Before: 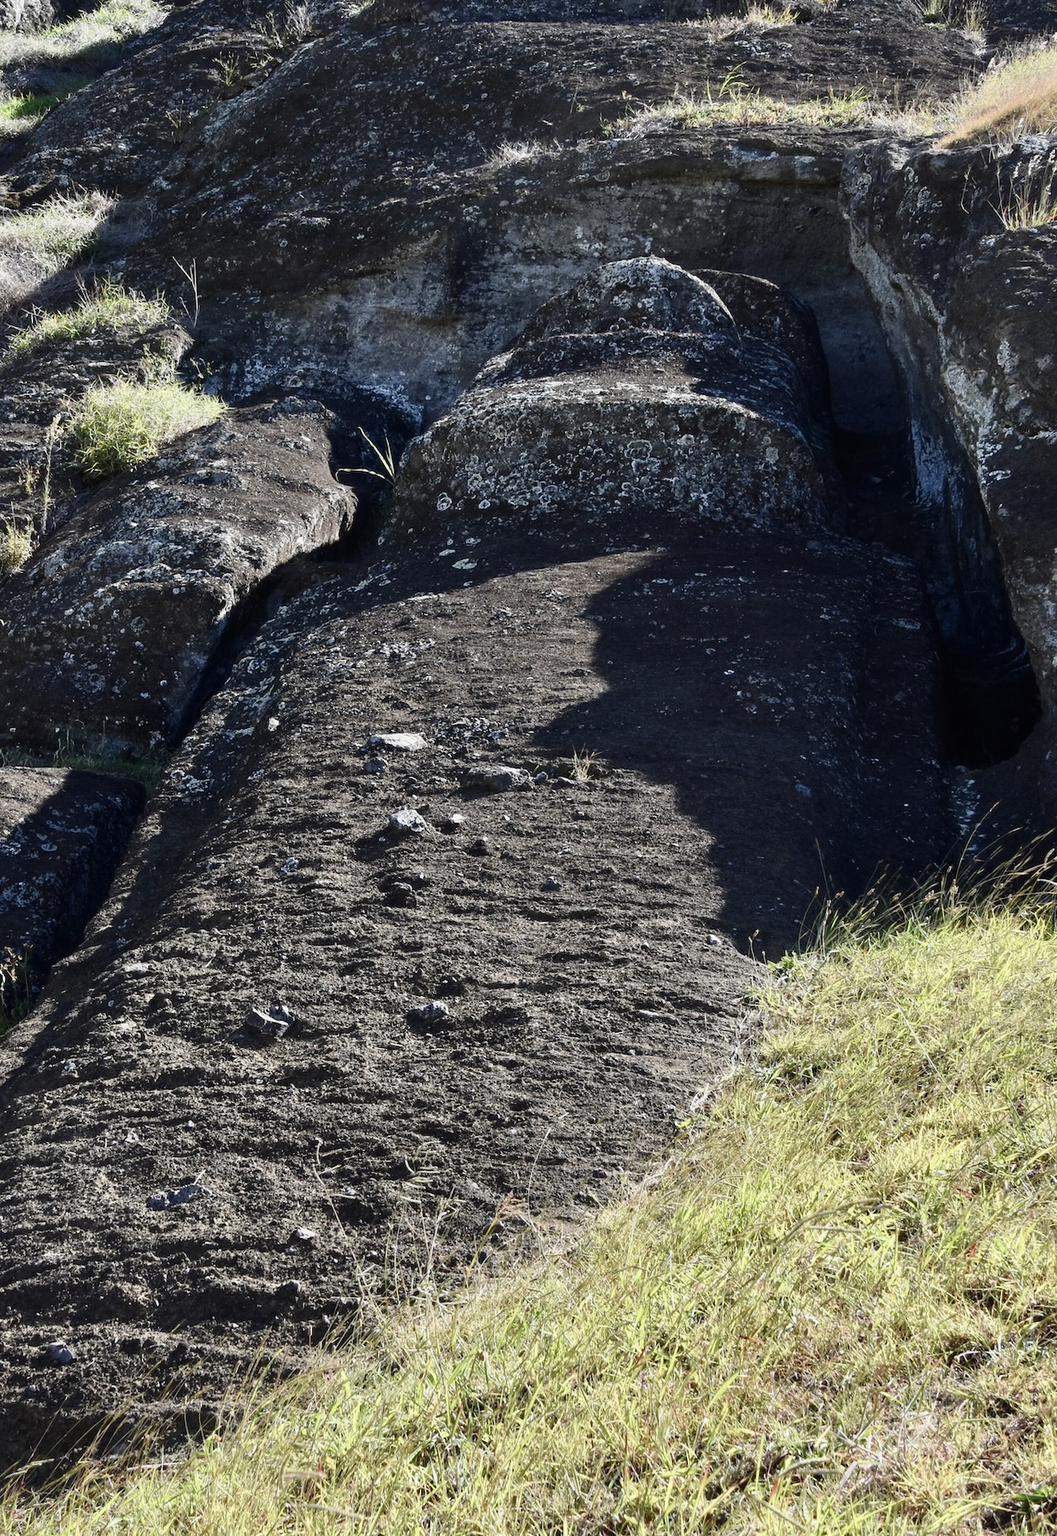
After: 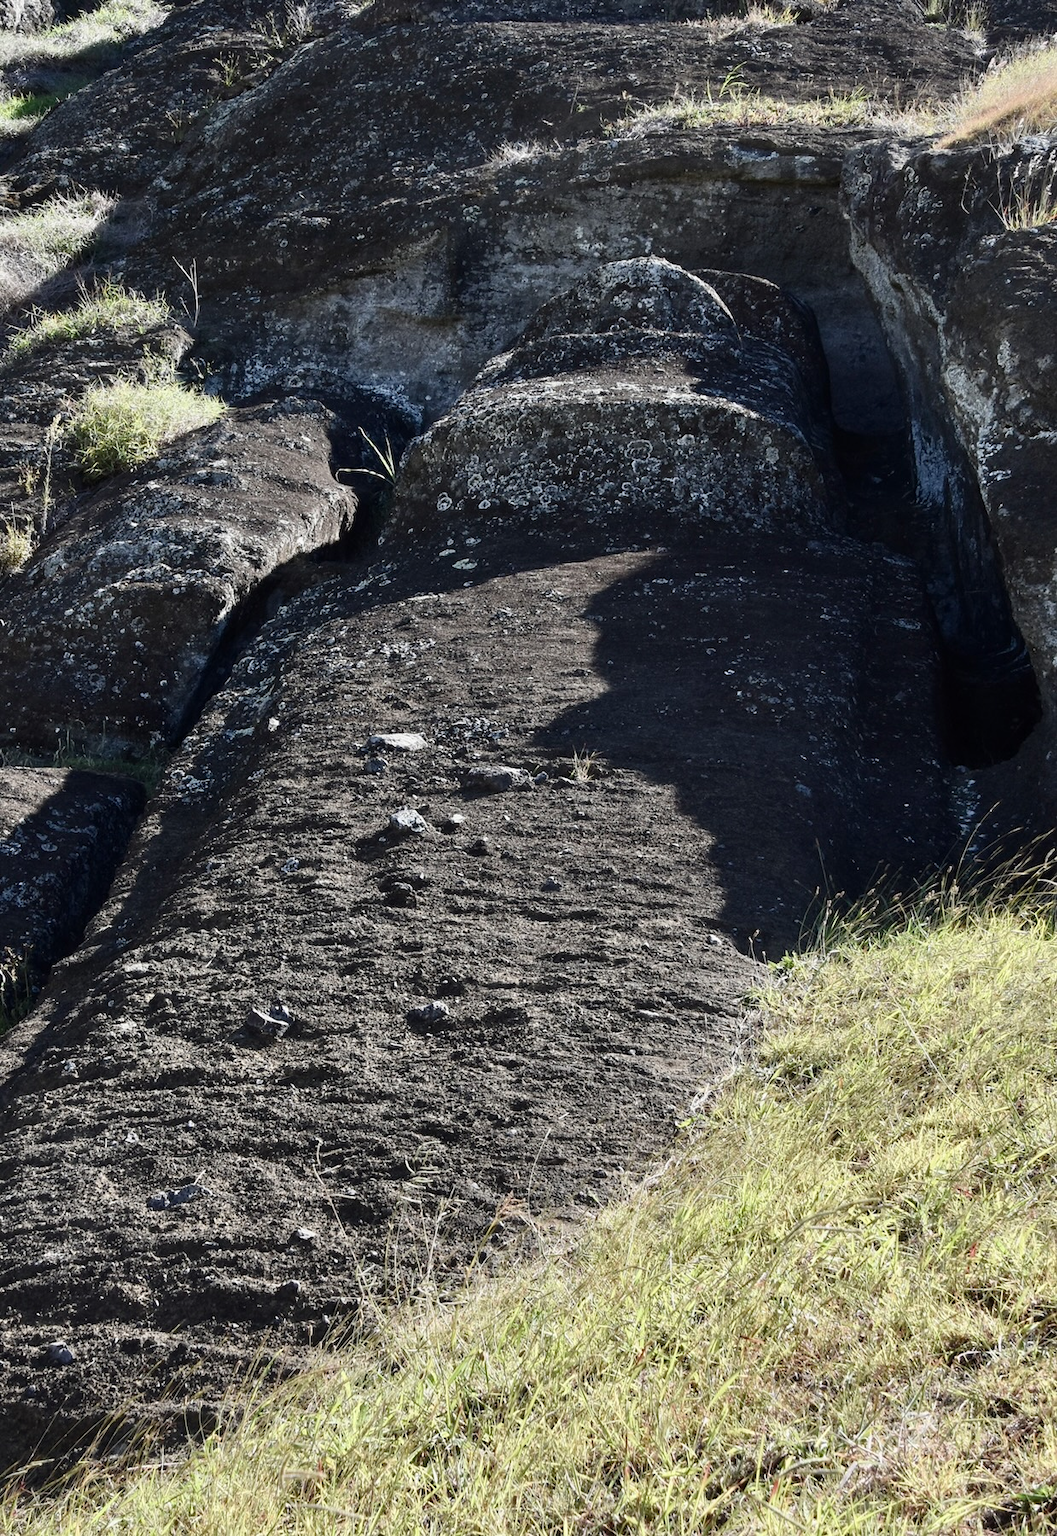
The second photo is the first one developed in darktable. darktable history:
contrast brightness saturation: saturation -0.179
